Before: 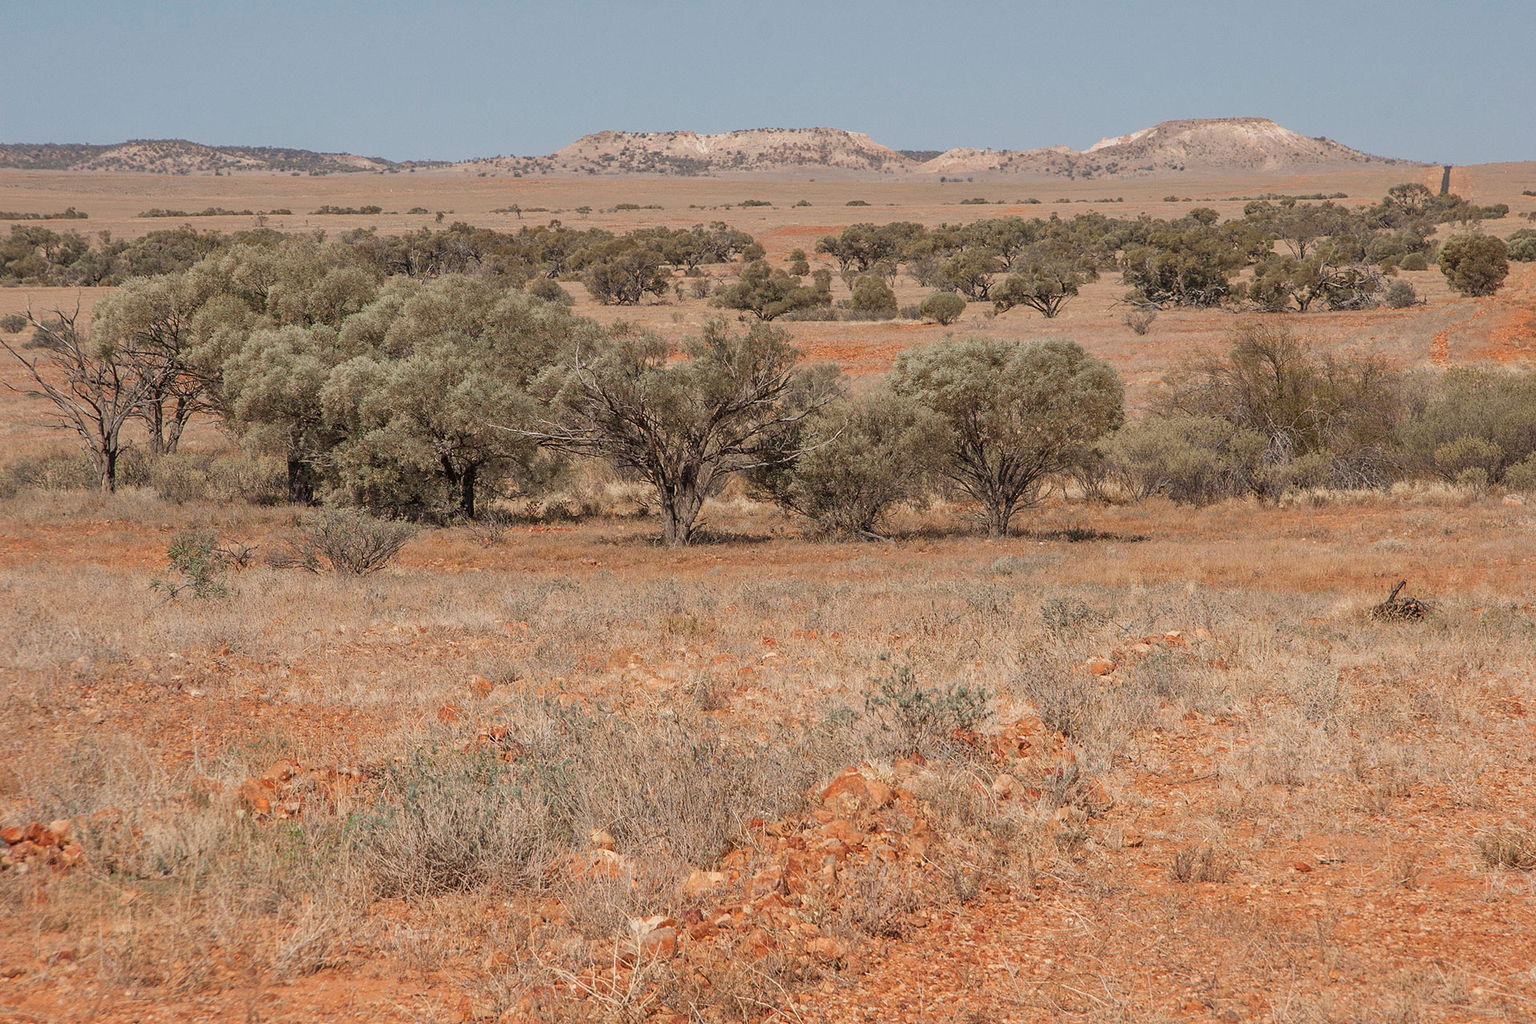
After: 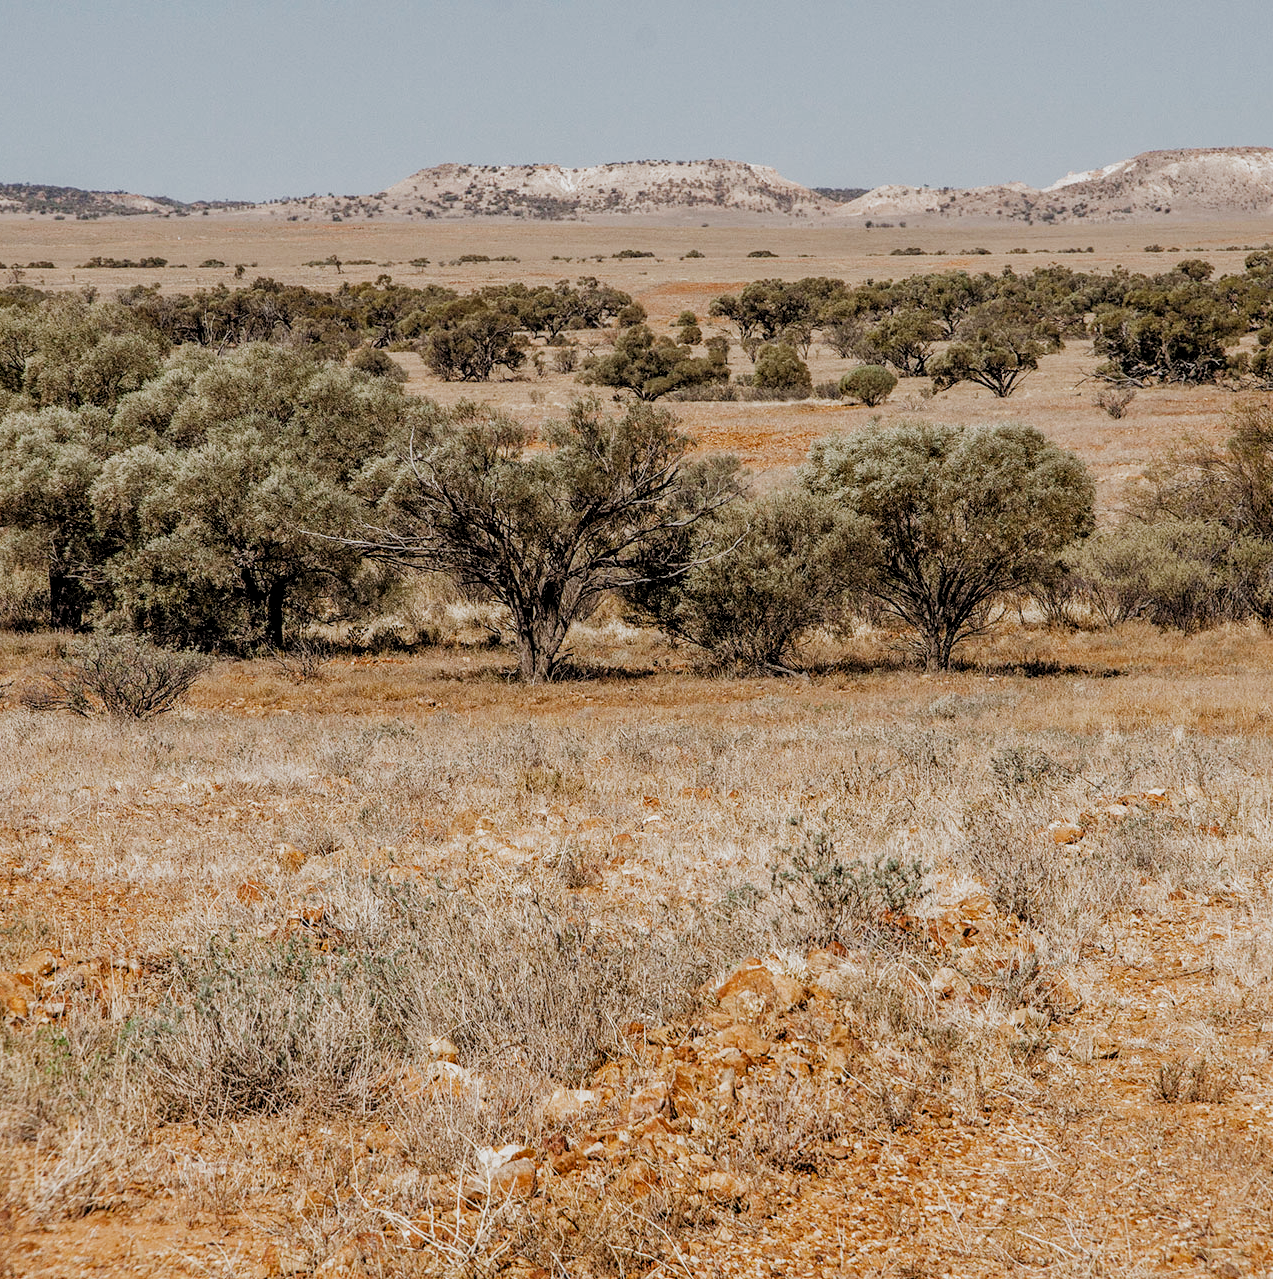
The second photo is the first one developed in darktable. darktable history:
filmic rgb: black relative exposure -5.08 EV, white relative exposure 3.54 EV, threshold 3 EV, hardness 3.18, contrast 1.407, highlights saturation mix -31.25%, add noise in highlights 0, preserve chrominance no, color science v3 (2019), use custom middle-gray values true, contrast in highlights soft, enable highlight reconstruction true
crop and rotate: left 16.147%, right 17.539%
local contrast: on, module defaults
color zones: curves: ch1 [(0.113, 0.438) (0.75, 0.5)]; ch2 [(0.12, 0.526) (0.75, 0.5)]
